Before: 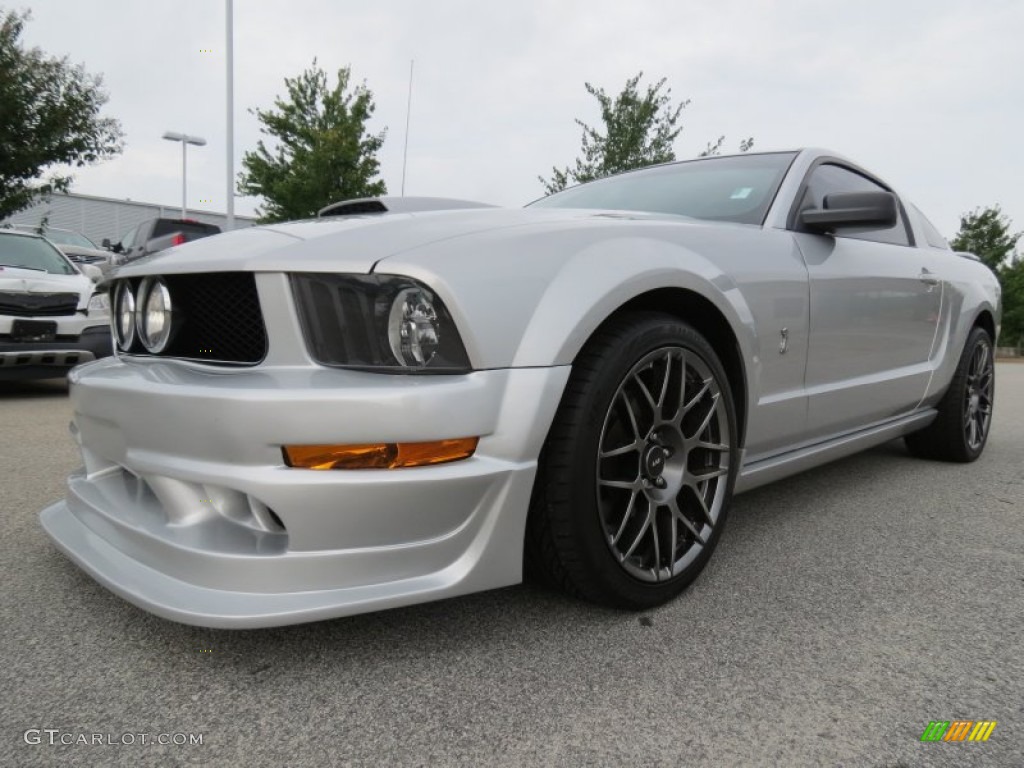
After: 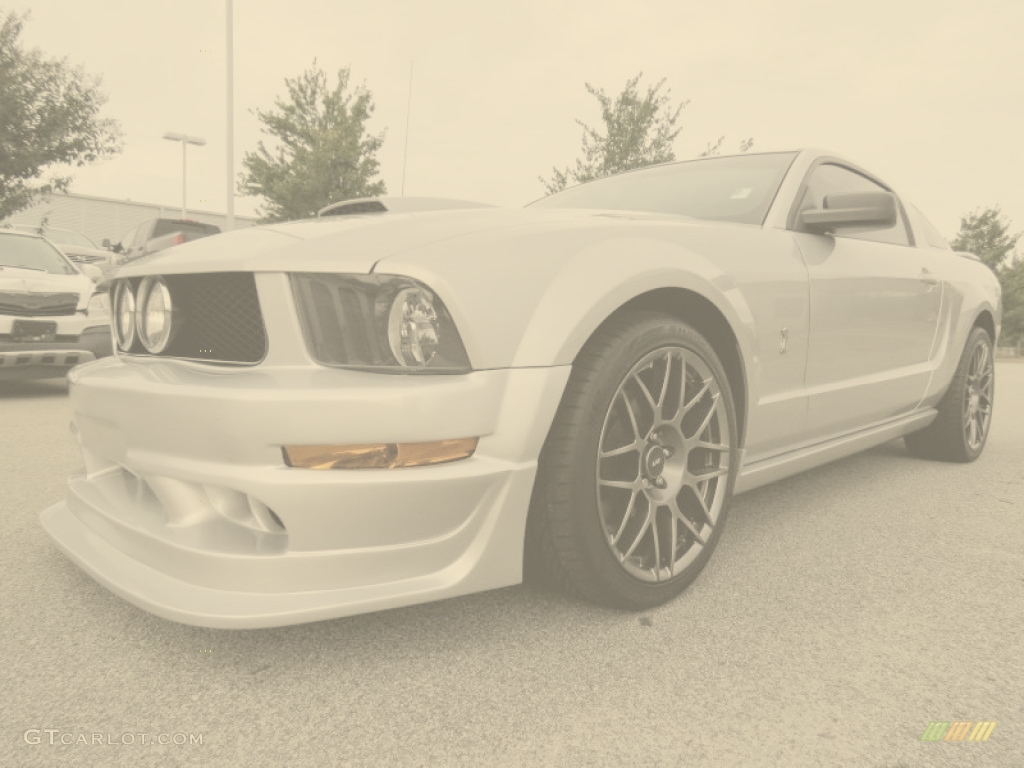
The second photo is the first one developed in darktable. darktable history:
color balance rgb: perceptual saturation grading › global saturation 14.795%, global vibrance 10.729%
contrast brightness saturation: contrast -0.34, brightness 0.762, saturation -0.778
color correction: highlights a* 1.3, highlights b* 17.59
local contrast: highlights 102%, shadows 98%, detail 119%, midtone range 0.2
